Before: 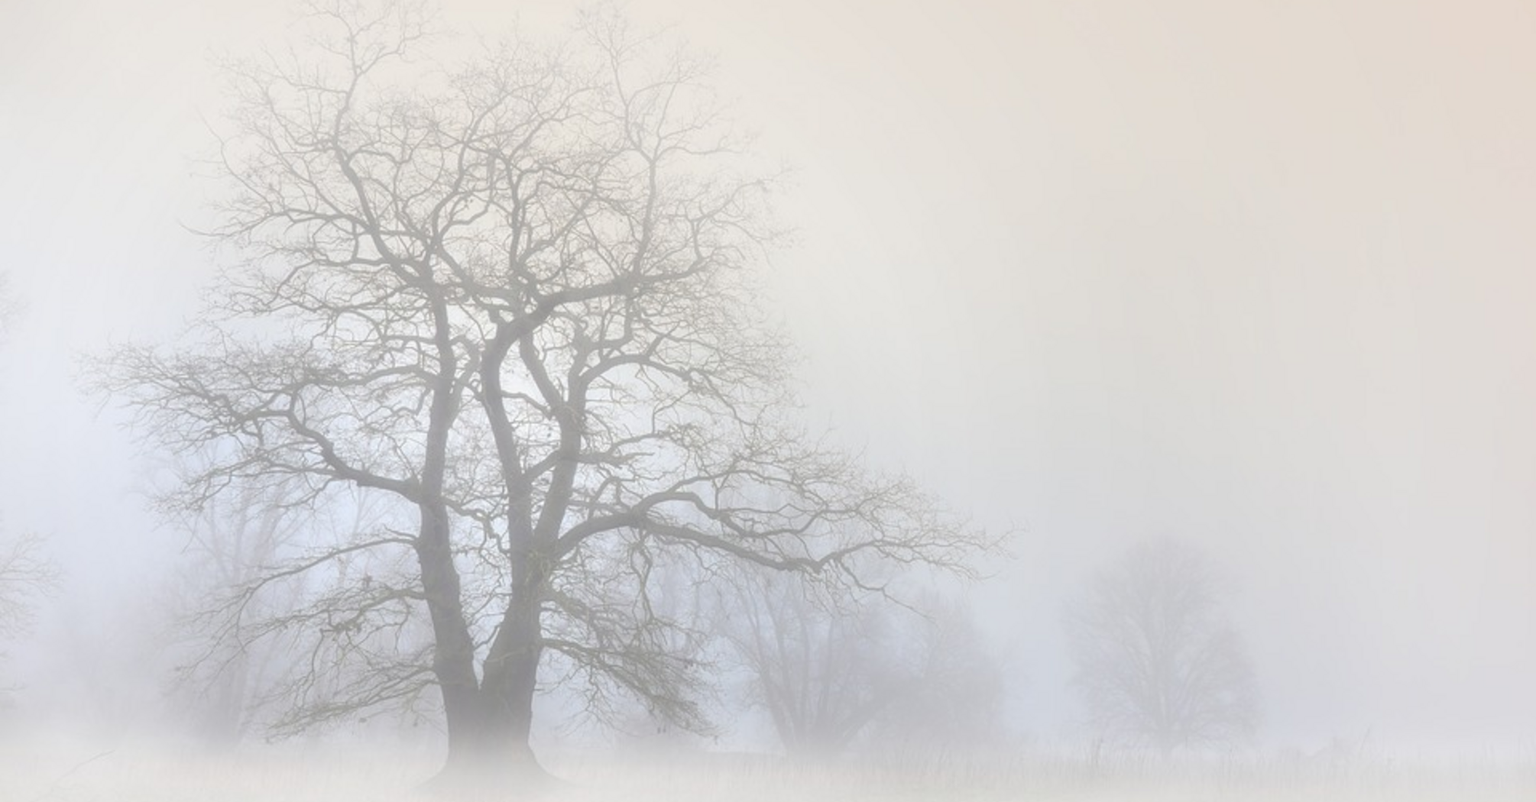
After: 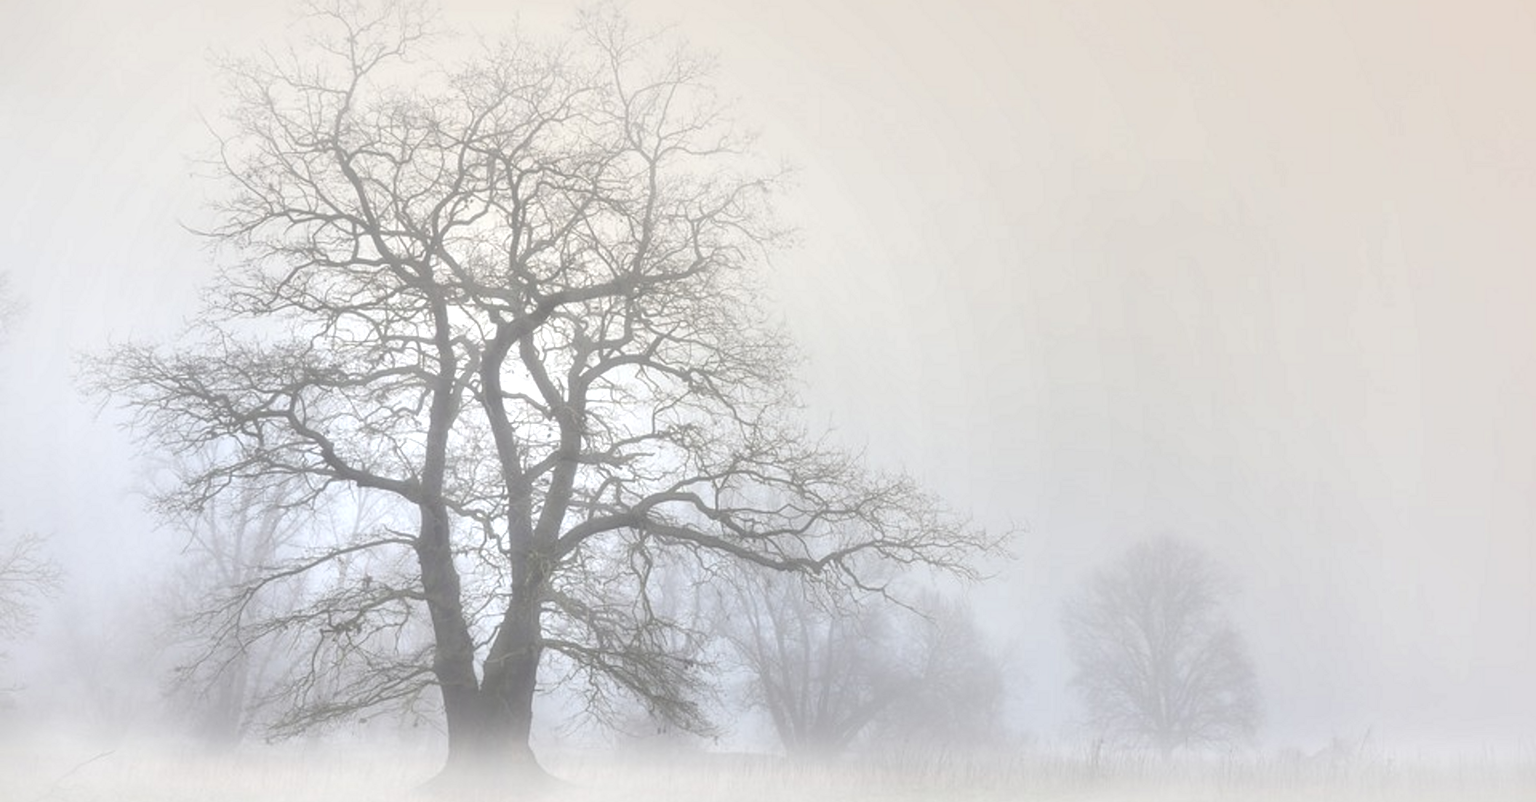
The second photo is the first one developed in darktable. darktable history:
local contrast: mode bilateral grid, contrast 71, coarseness 75, detail 180%, midtone range 0.2
